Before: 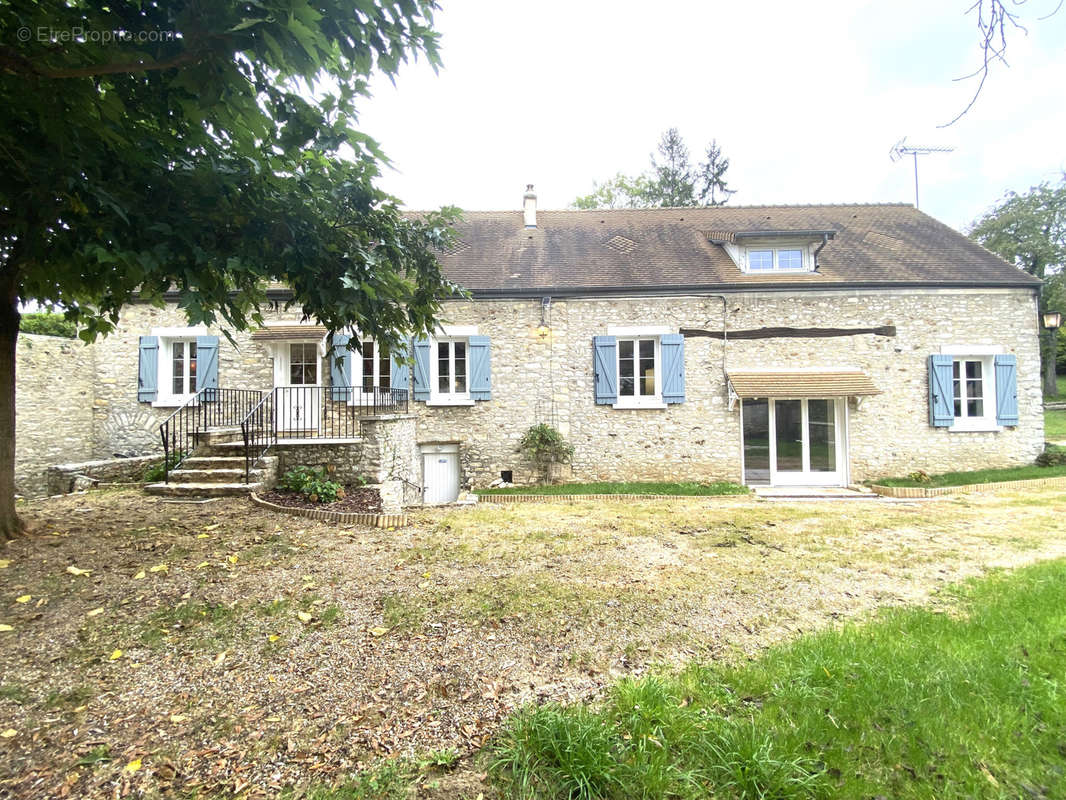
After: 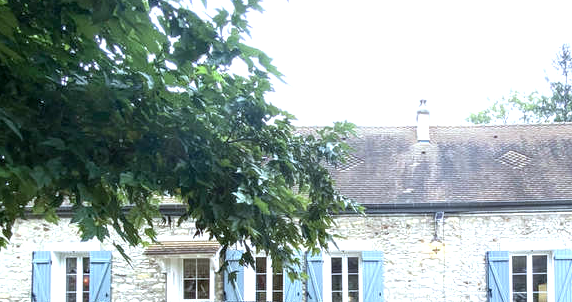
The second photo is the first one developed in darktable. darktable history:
local contrast: on, module defaults
exposure: black level correction 0.001, exposure 0.5 EV, compensate exposure bias true, compensate highlight preservation false
crop: left 10.121%, top 10.631%, right 36.218%, bottom 51.526%
color calibration: x 0.37, y 0.377, temperature 4289.93 K
